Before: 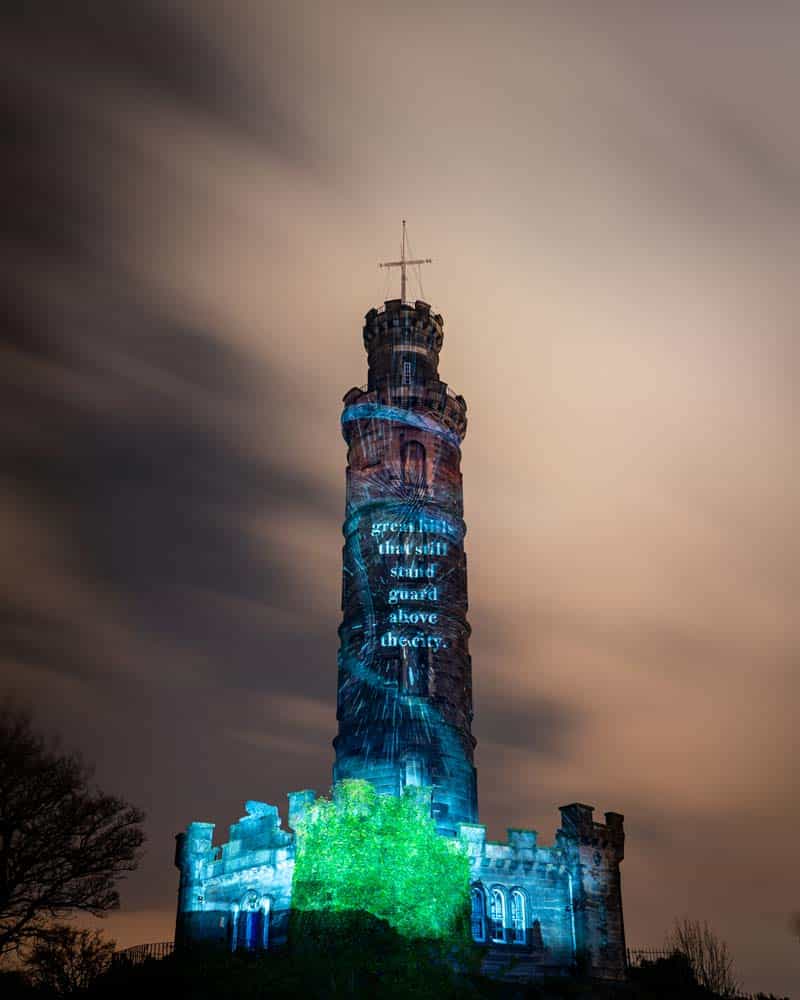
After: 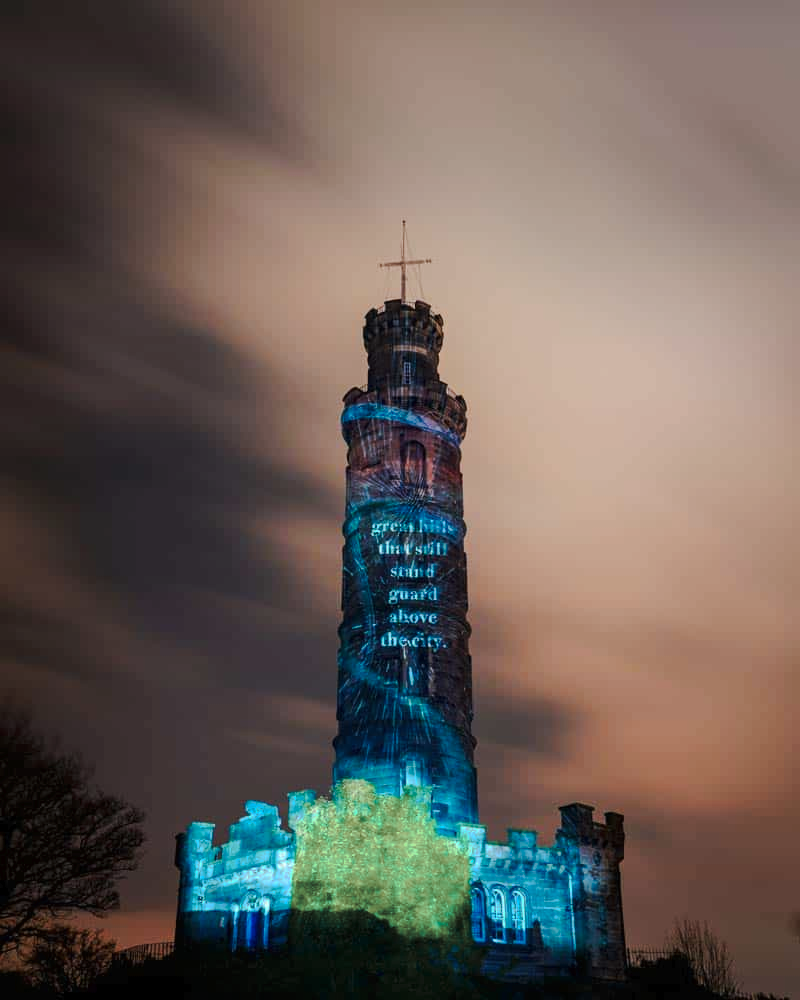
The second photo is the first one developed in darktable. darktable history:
tone curve: curves: ch0 [(0, 0) (0.003, 0.01) (0.011, 0.014) (0.025, 0.029) (0.044, 0.051) (0.069, 0.072) (0.1, 0.097) (0.136, 0.123) (0.177, 0.16) (0.224, 0.2) (0.277, 0.248) (0.335, 0.305) (0.399, 0.37) (0.468, 0.454) (0.543, 0.534) (0.623, 0.609) (0.709, 0.681) (0.801, 0.752) (0.898, 0.841) (1, 1)], preserve colors none
color zones: curves: ch1 [(0.263, 0.53) (0.376, 0.287) (0.487, 0.512) (0.748, 0.547) (1, 0.513)]; ch2 [(0.262, 0.45) (0.751, 0.477)], mix 31.98%
